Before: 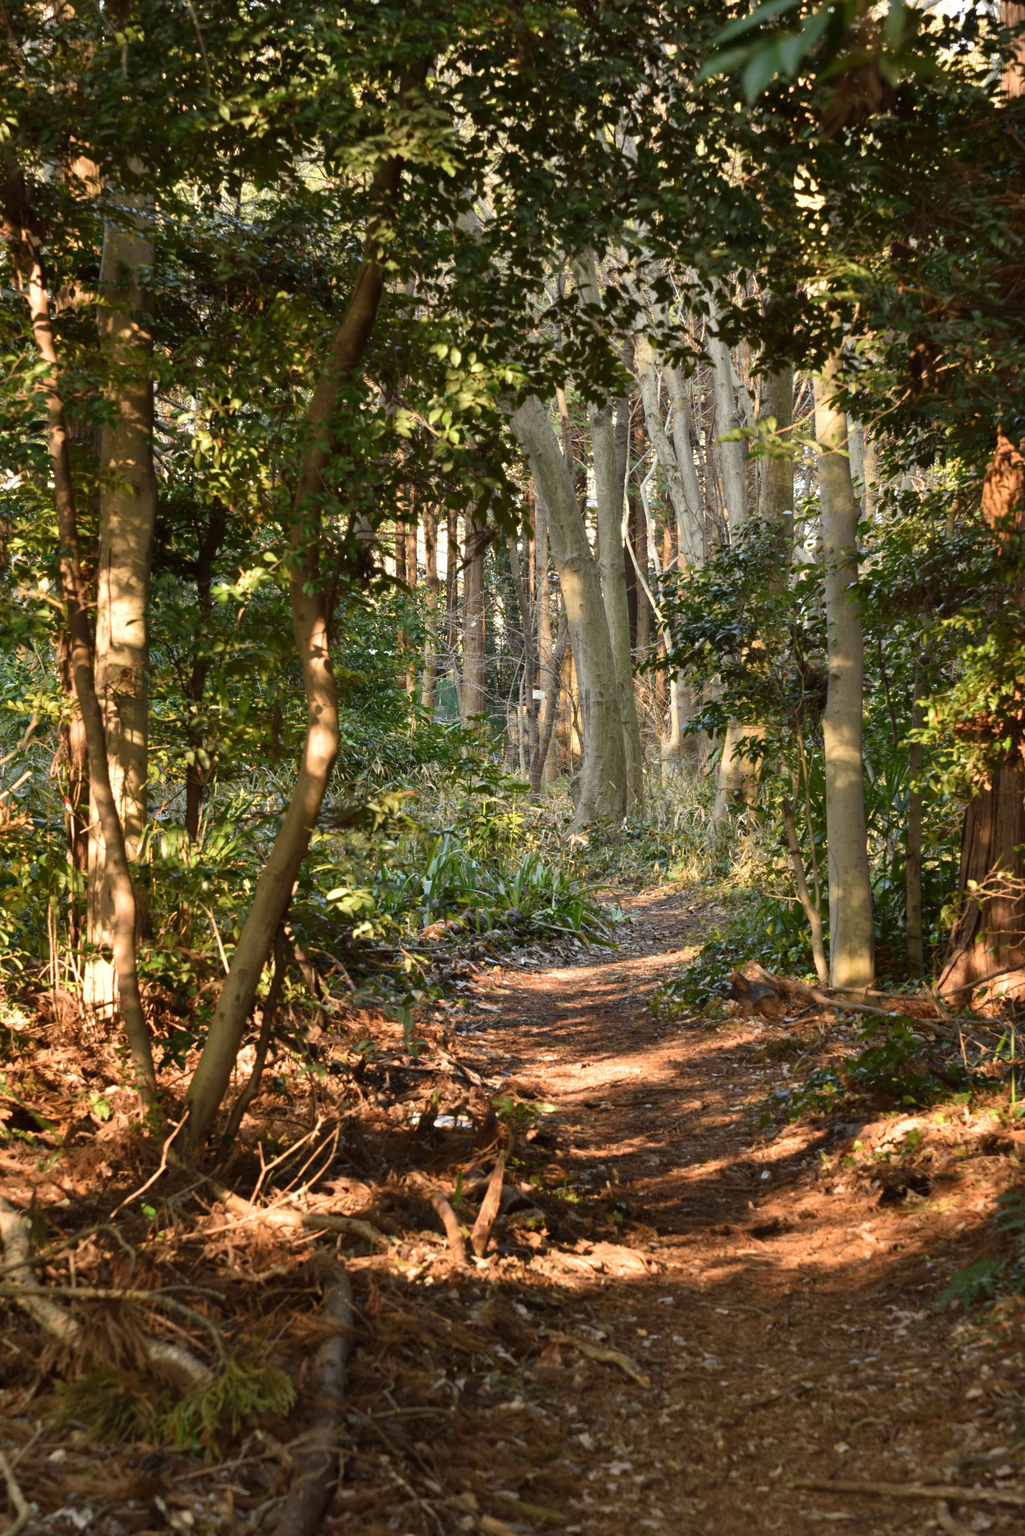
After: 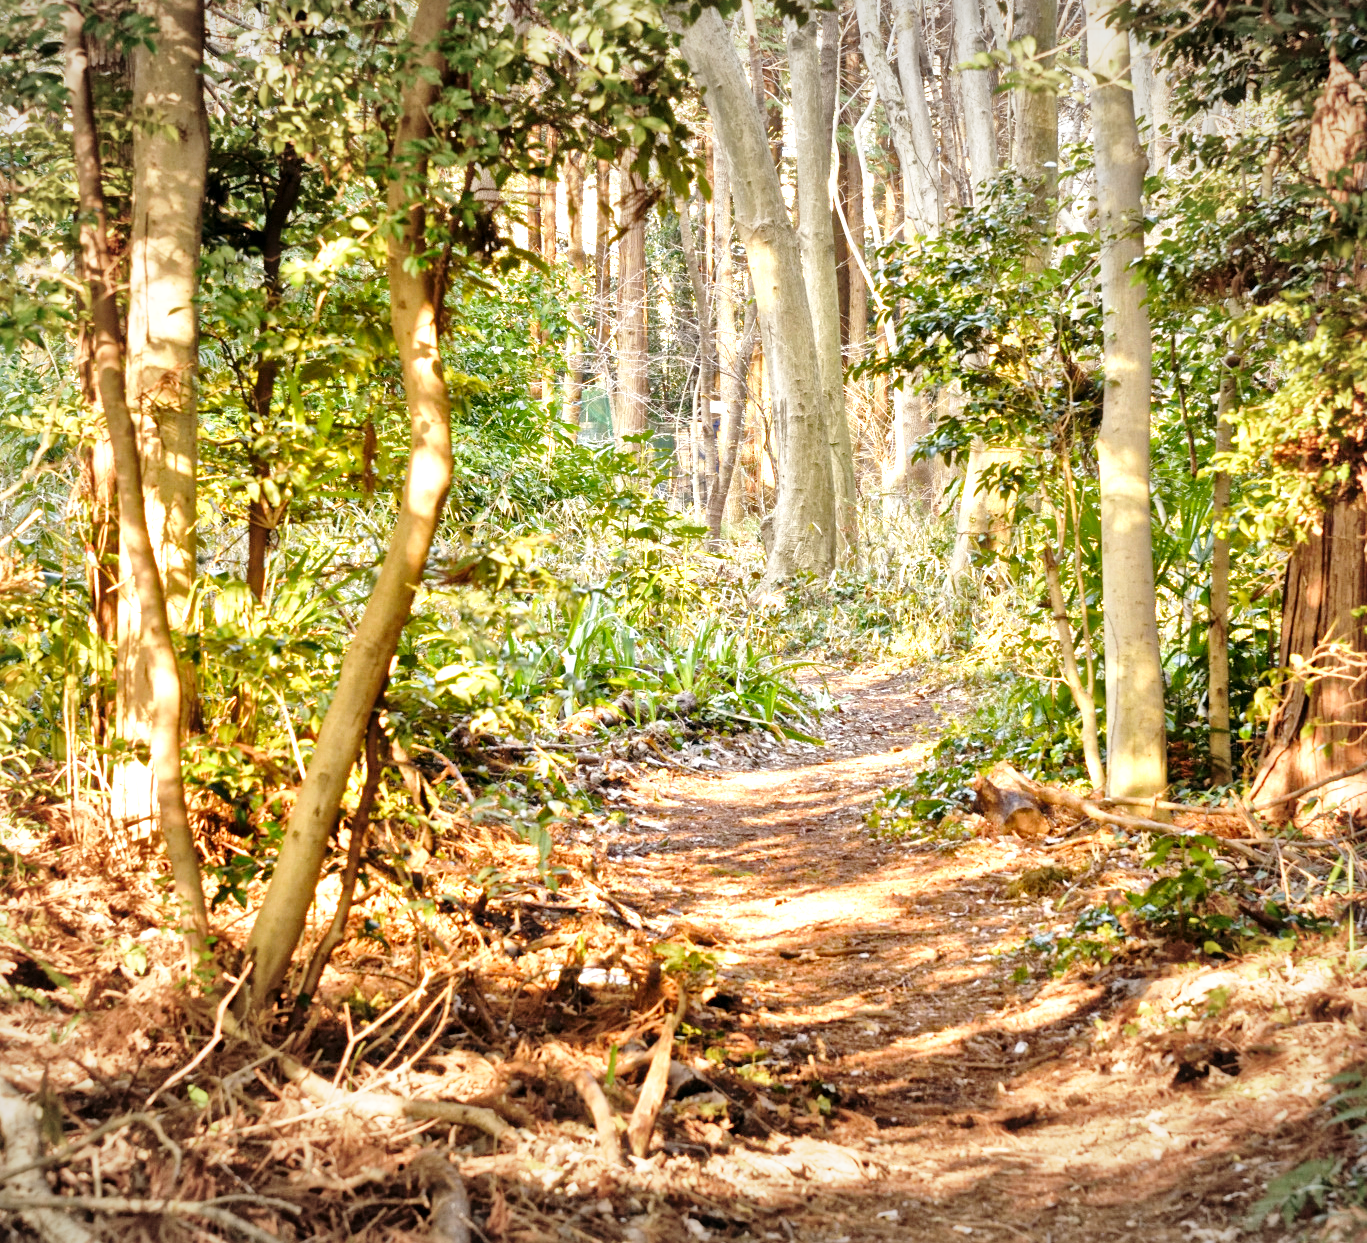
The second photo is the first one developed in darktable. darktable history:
local contrast: mode bilateral grid, contrast 20, coarseness 19, detail 163%, midtone range 0.2
vignetting: fall-off radius 100%, width/height ratio 1.337
crop and rotate: top 25.357%, bottom 13.942%
base curve: curves: ch0 [(0, 0) (0.028, 0.03) (0.121, 0.232) (0.46, 0.748) (0.859, 0.968) (1, 1)], preserve colors none
exposure: black level correction 0, exposure 0.5 EV, compensate exposure bias true, compensate highlight preservation false
color balance: lift [0.998, 0.998, 1.001, 1.002], gamma [0.995, 1.025, 0.992, 0.975], gain [0.995, 1.02, 0.997, 0.98]
tone equalizer: -7 EV 0.15 EV, -6 EV 0.6 EV, -5 EV 1.15 EV, -4 EV 1.33 EV, -3 EV 1.15 EV, -2 EV 0.6 EV, -1 EV 0.15 EV, mask exposure compensation -0.5 EV
